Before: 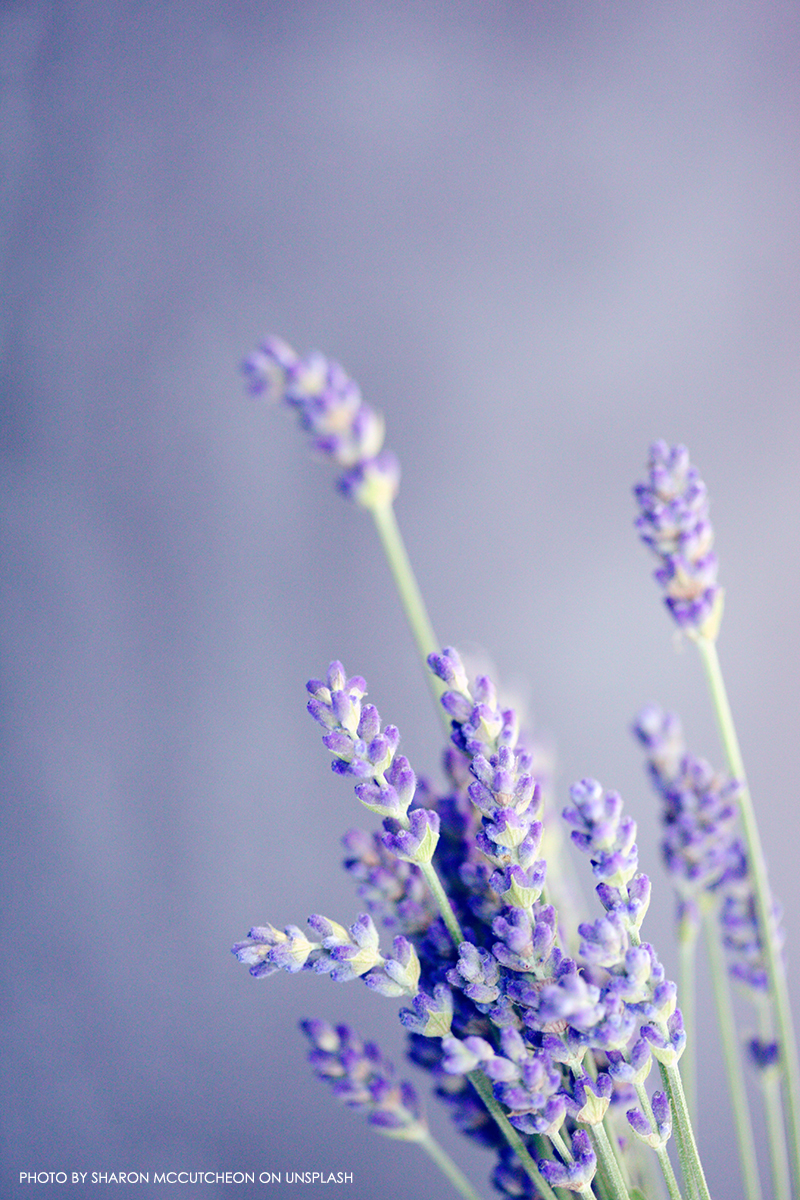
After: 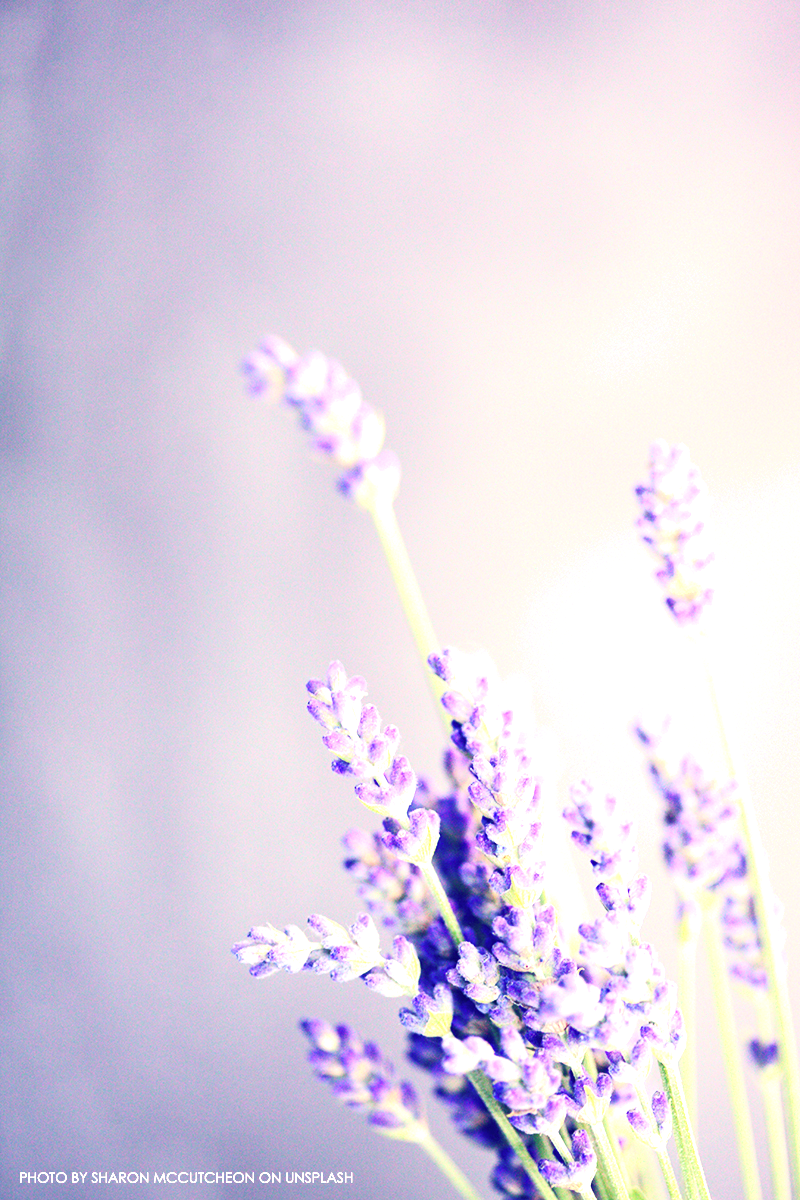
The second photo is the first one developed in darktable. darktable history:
color correction: highlights a* 1.39, highlights b* 17.83
shadows and highlights: shadows 0, highlights 40
exposure: black level correction 0, exposure 1 EV, compensate exposure bias true, compensate highlight preservation false
